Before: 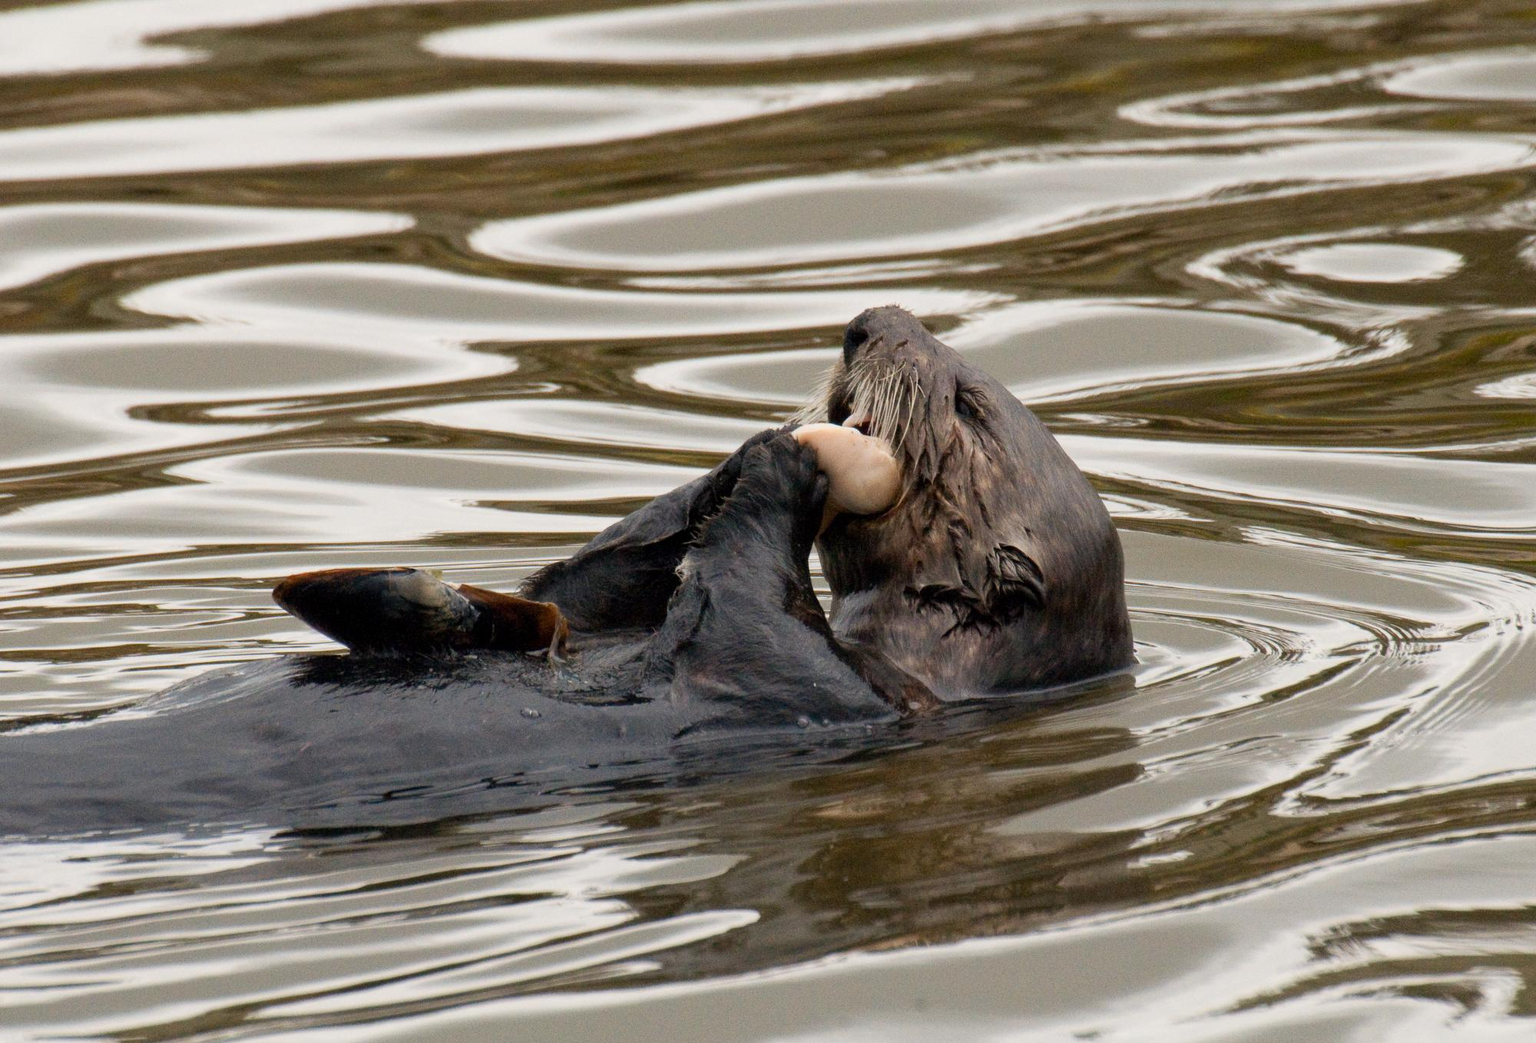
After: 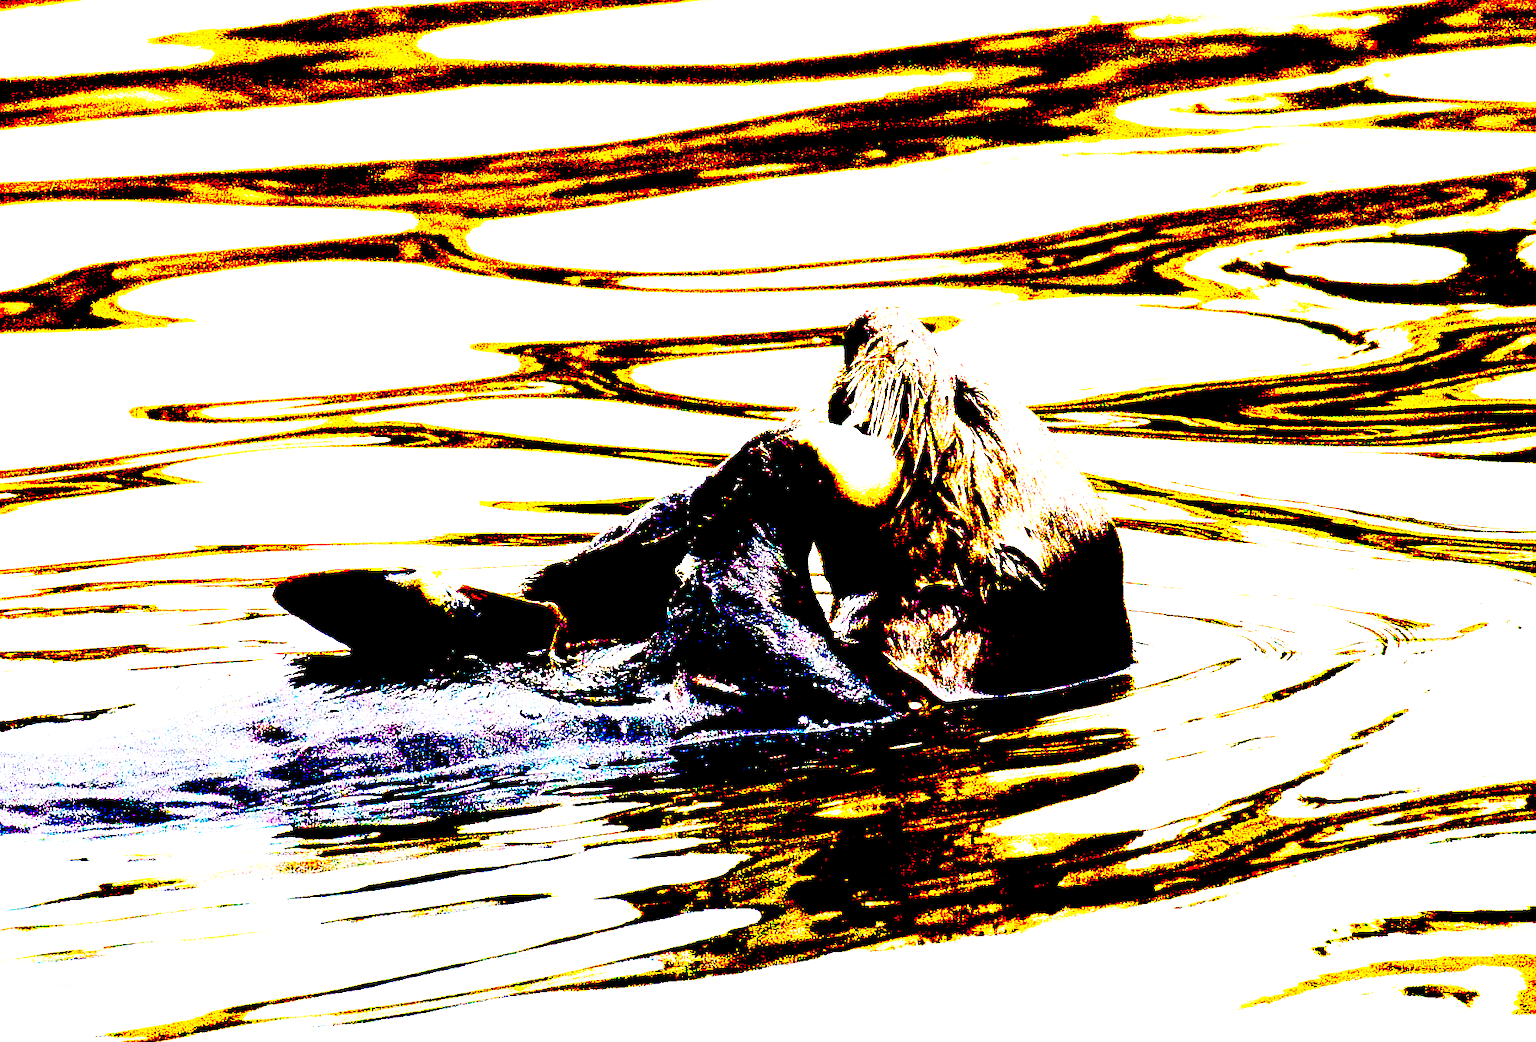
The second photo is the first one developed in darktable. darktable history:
base curve: curves: ch0 [(0, 0) (0.028, 0.03) (0.121, 0.232) (0.46, 0.748) (0.859, 0.968) (1, 1)], preserve colors none
contrast brightness saturation: contrast 0.143, brightness 0.218
sharpen: on, module defaults
exposure: black level correction 0.1, exposure 2.912 EV, compensate highlight preservation false
